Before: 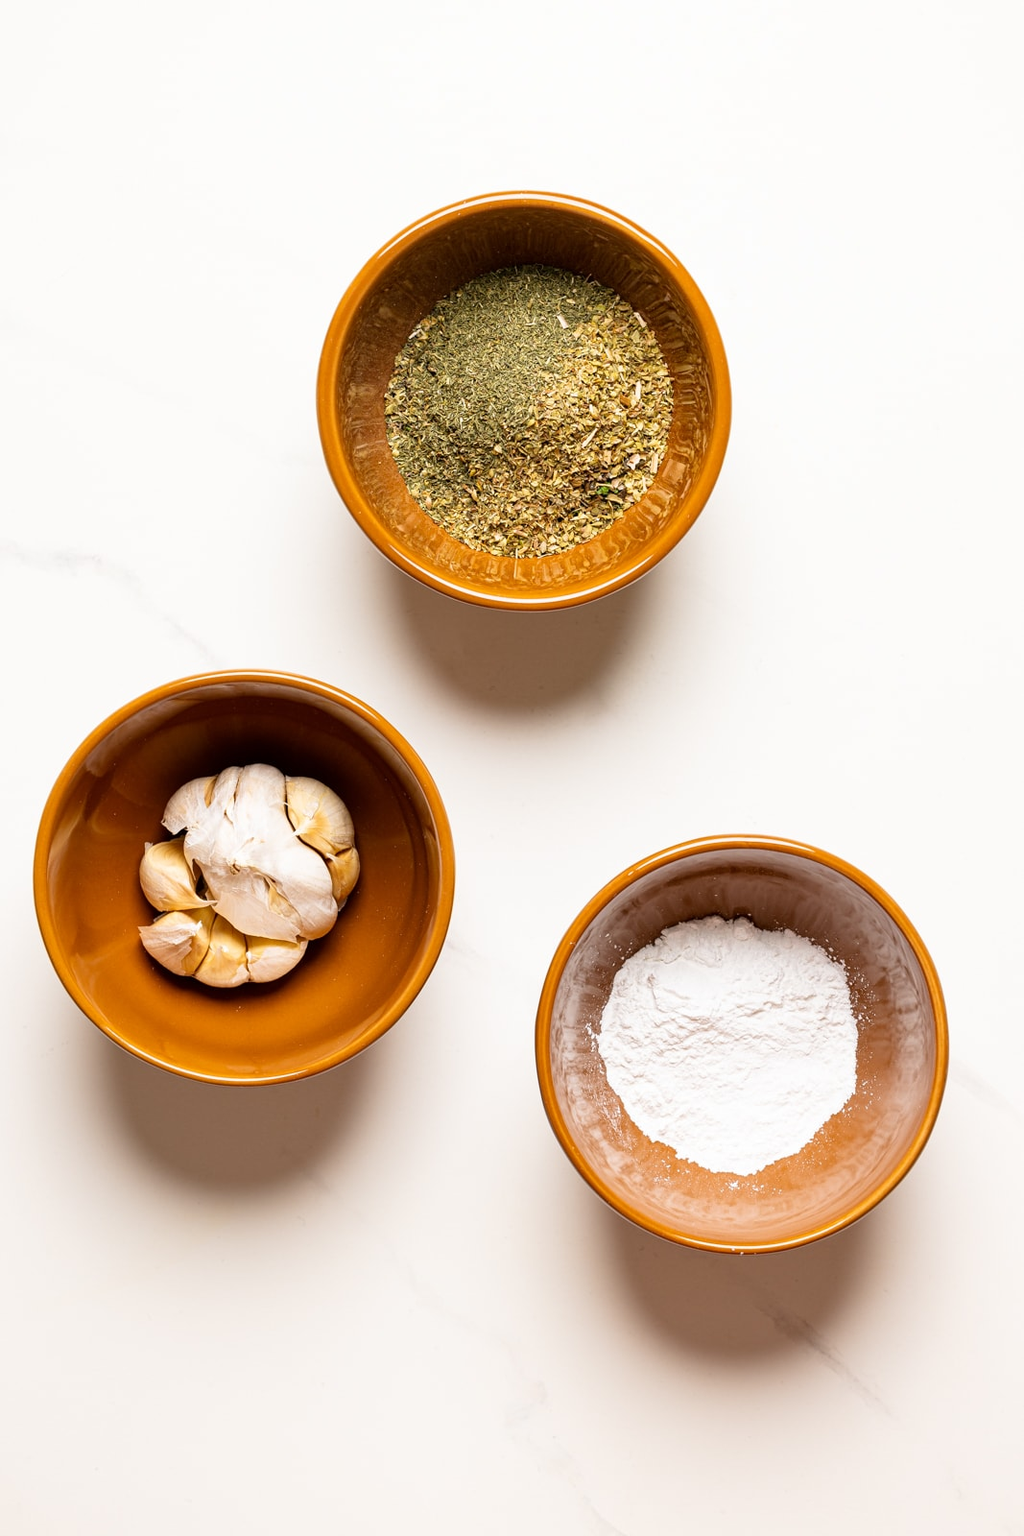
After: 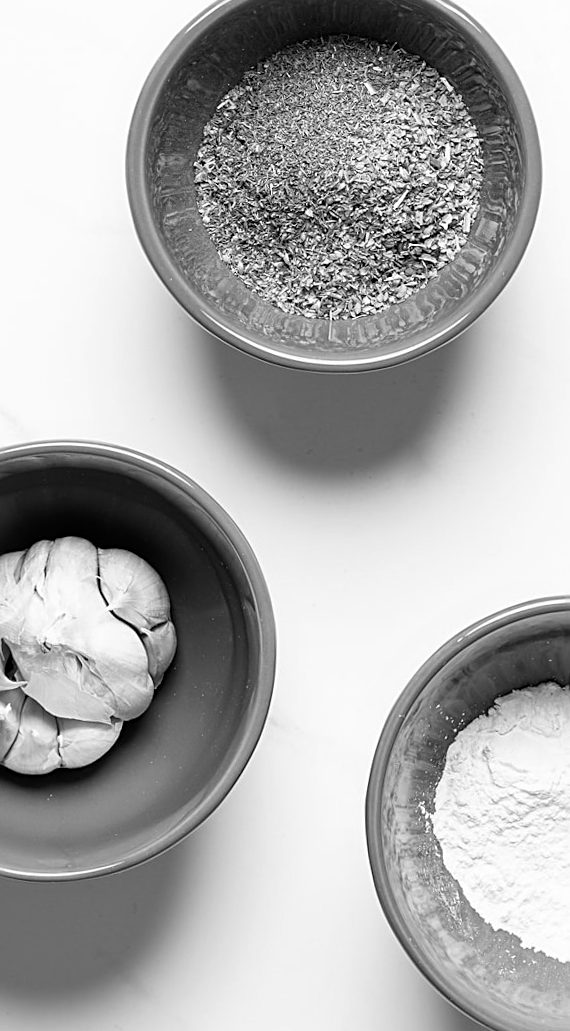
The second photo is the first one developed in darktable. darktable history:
sharpen: on, module defaults
monochrome: on, module defaults
crop: left 16.202%, top 11.208%, right 26.045%, bottom 20.557%
rotate and perspective: rotation -1.68°, lens shift (vertical) -0.146, crop left 0.049, crop right 0.912, crop top 0.032, crop bottom 0.96
color zones: curves: ch0 [(0.068, 0.464) (0.25, 0.5) (0.48, 0.508) (0.75, 0.536) (0.886, 0.476) (0.967, 0.456)]; ch1 [(0.066, 0.456) (0.25, 0.5) (0.616, 0.508) (0.746, 0.56) (0.934, 0.444)]
